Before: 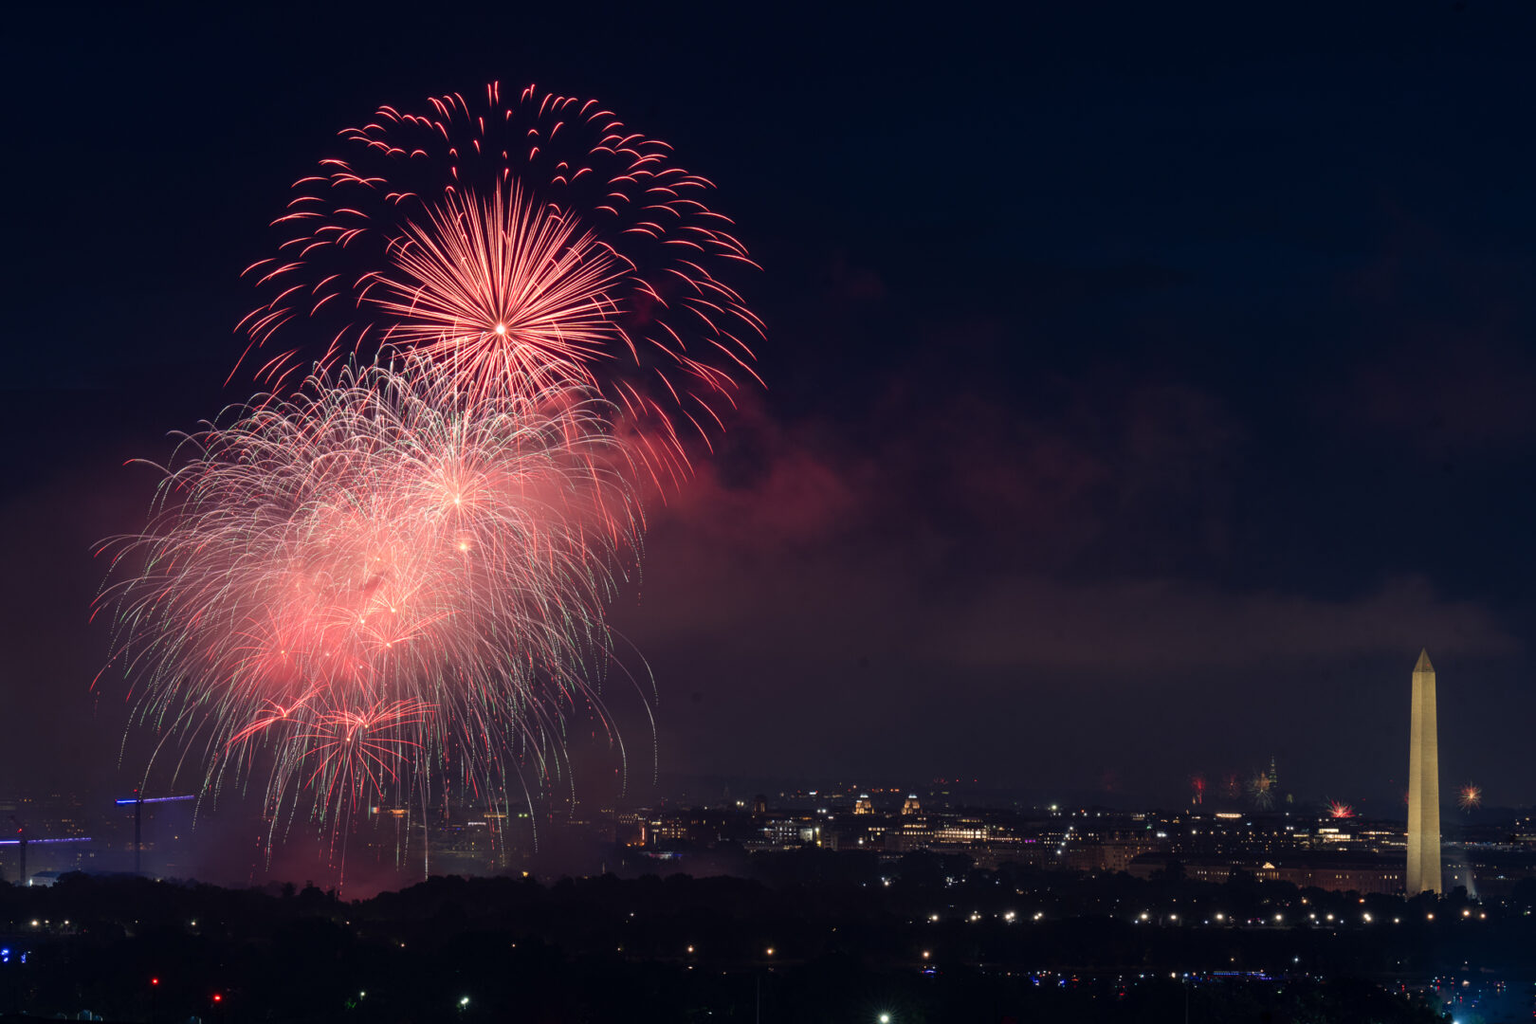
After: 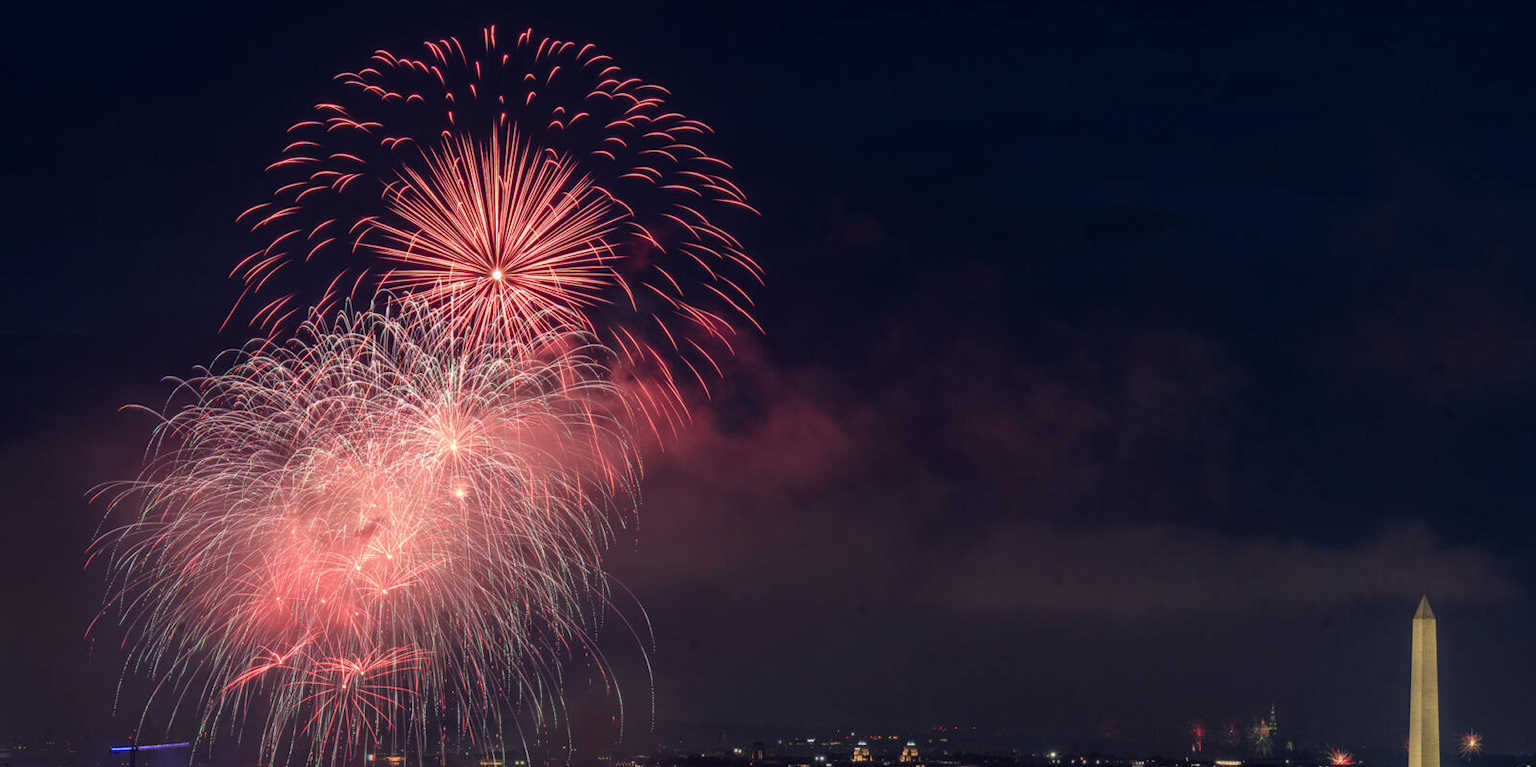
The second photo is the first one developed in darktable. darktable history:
crop: left 0.387%, top 5.469%, bottom 19.809%
local contrast: highlights 0%, shadows 0%, detail 133%
white balance: red 0.978, blue 0.999
shadows and highlights: shadows 0, highlights 40
